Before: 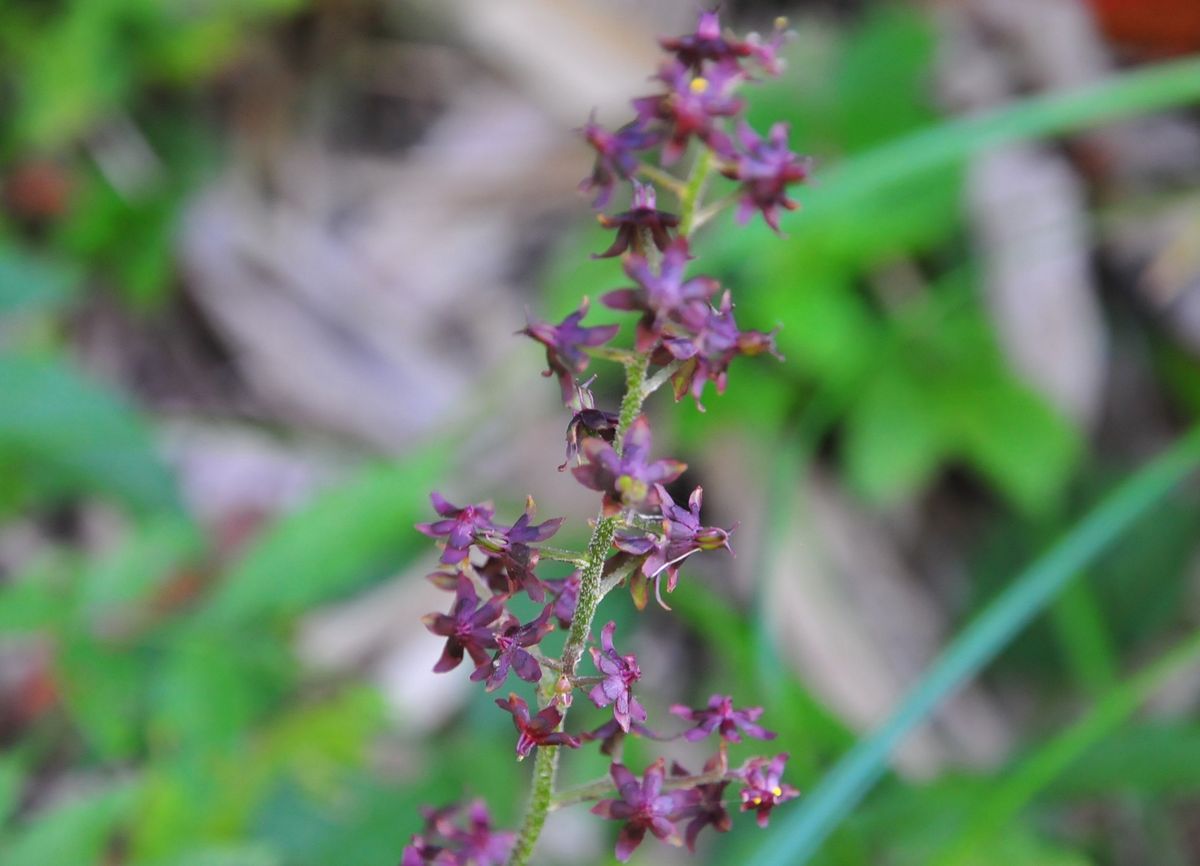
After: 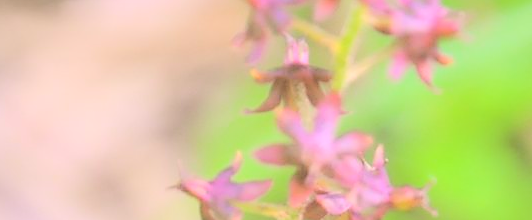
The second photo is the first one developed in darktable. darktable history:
contrast brightness saturation: brightness 0.996
crop: left 28.96%, top 16.829%, right 26.634%, bottom 57.752%
color correction: highlights a* 8.52, highlights b* 15.44, shadows a* -0.372, shadows b* 26.14
sharpen: radius 1.048
